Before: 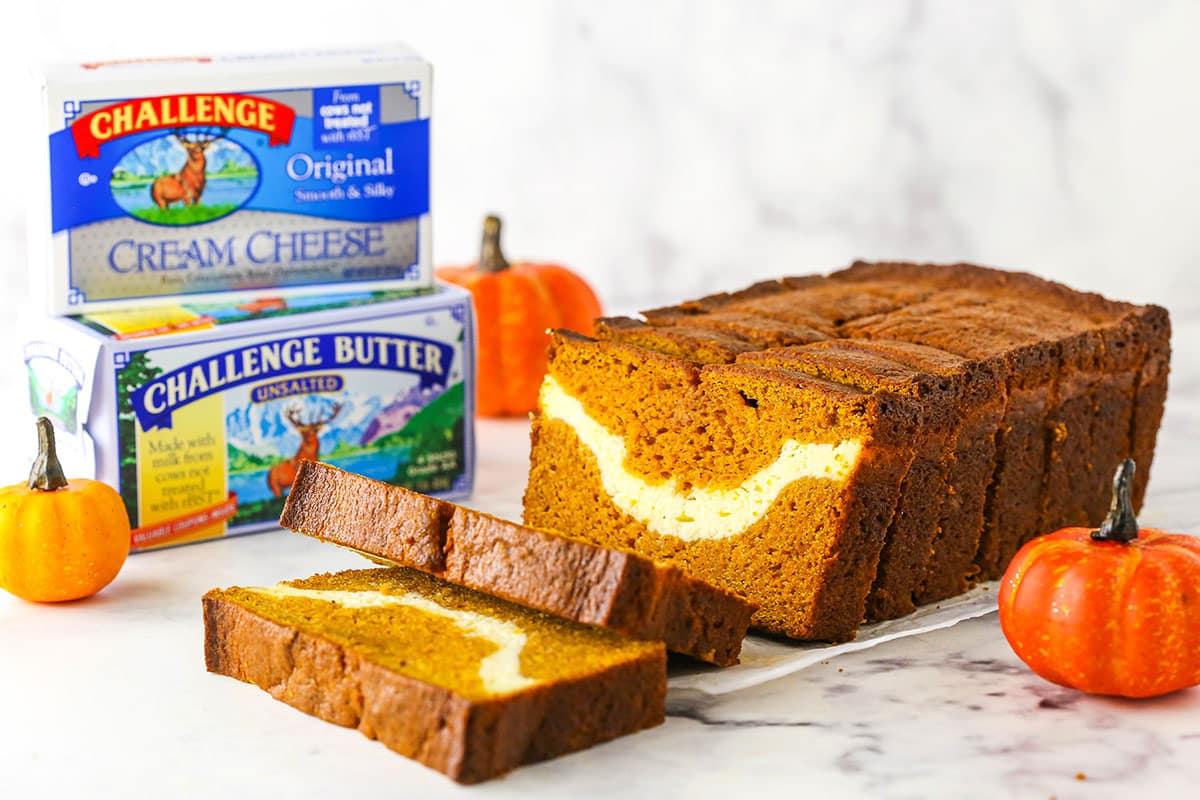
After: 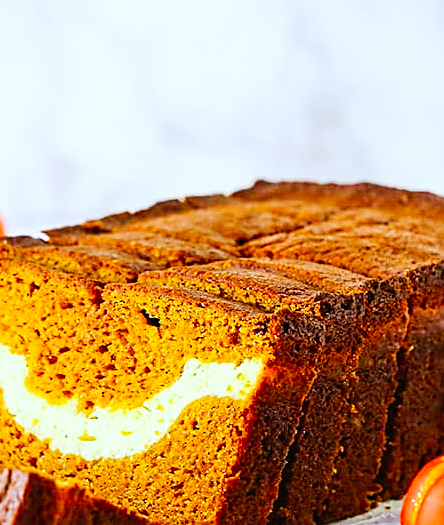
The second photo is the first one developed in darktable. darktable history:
crop and rotate: left 49.871%, top 10.153%, right 13.106%, bottom 24.178%
sharpen: on, module defaults
color calibration: output R [0.948, 0.091, -0.04, 0], output G [-0.3, 1.384, -0.085, 0], output B [-0.108, 0.061, 1.08, 0], gray › normalize channels true, x 0.37, y 0.382, temperature 4317.14 K, gamut compression 0.012
tone curve: curves: ch0 [(0, 0.01) (0.133, 0.057) (0.338, 0.327) (0.494, 0.55) (0.726, 0.807) (1, 1)]; ch1 [(0, 0) (0.346, 0.324) (0.45, 0.431) (0.5, 0.5) (0.522, 0.517) (0.543, 0.578) (1, 1)]; ch2 [(0, 0) (0.44, 0.424) (0.501, 0.499) (0.564, 0.611) (0.622, 0.667) (0.707, 0.746) (1, 1)], preserve colors none
